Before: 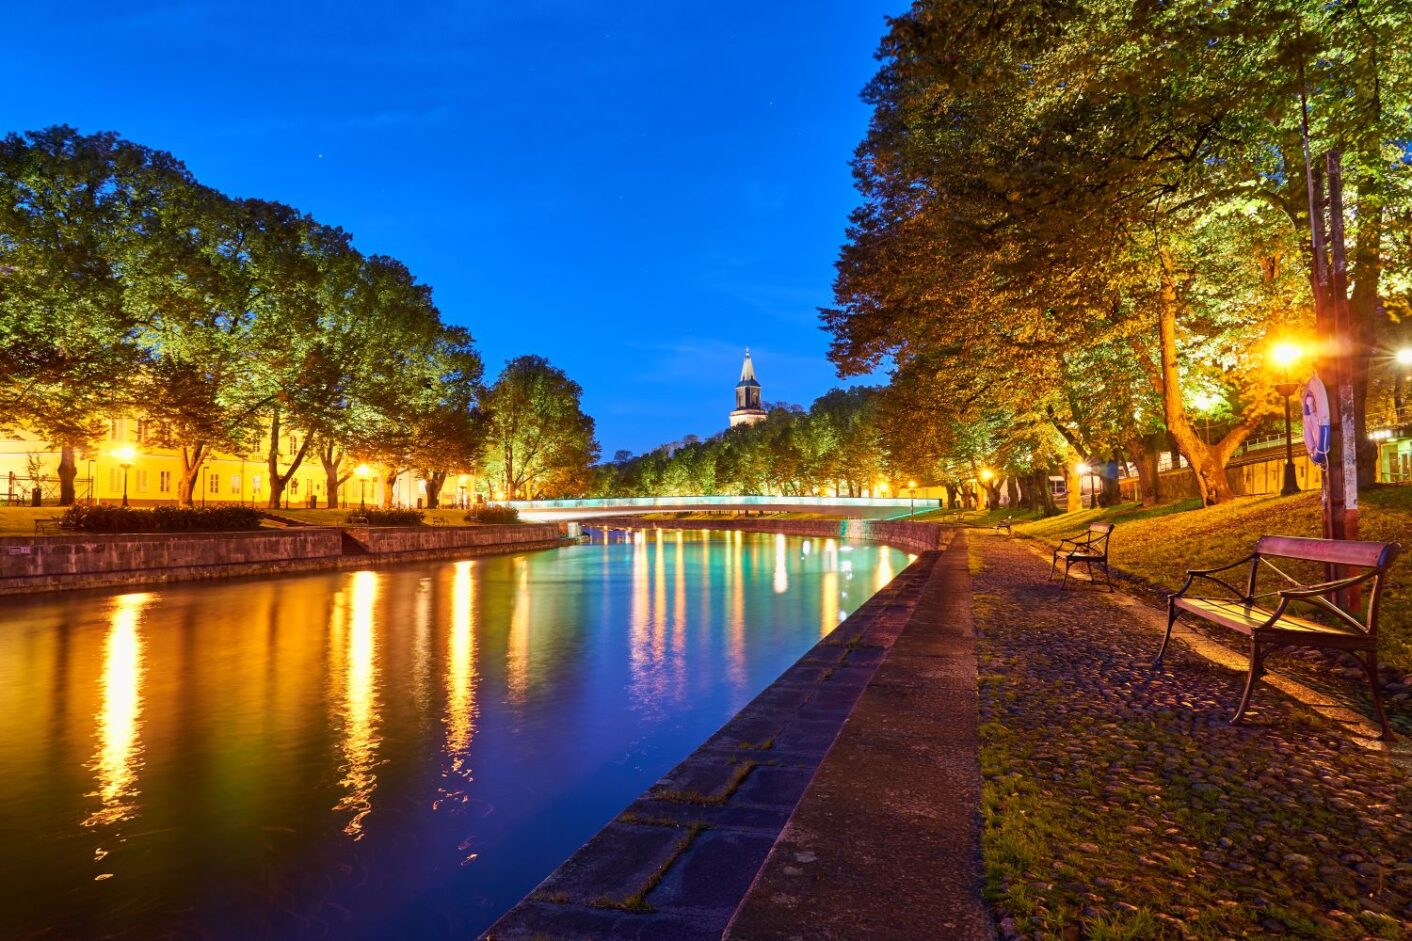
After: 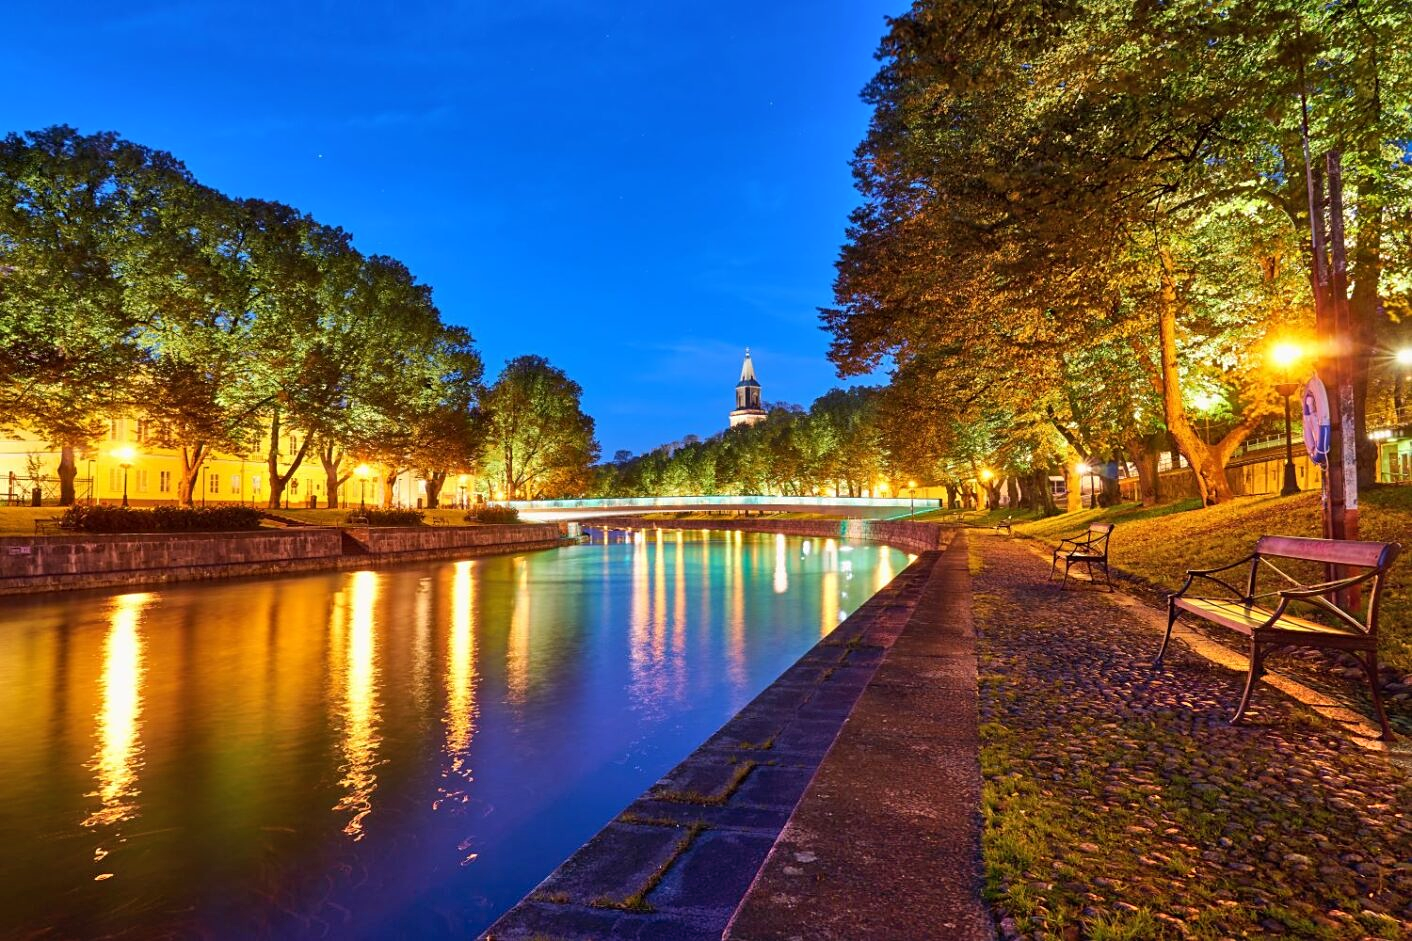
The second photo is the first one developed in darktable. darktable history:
sharpen: amount 0.209
shadows and highlights: soften with gaussian
